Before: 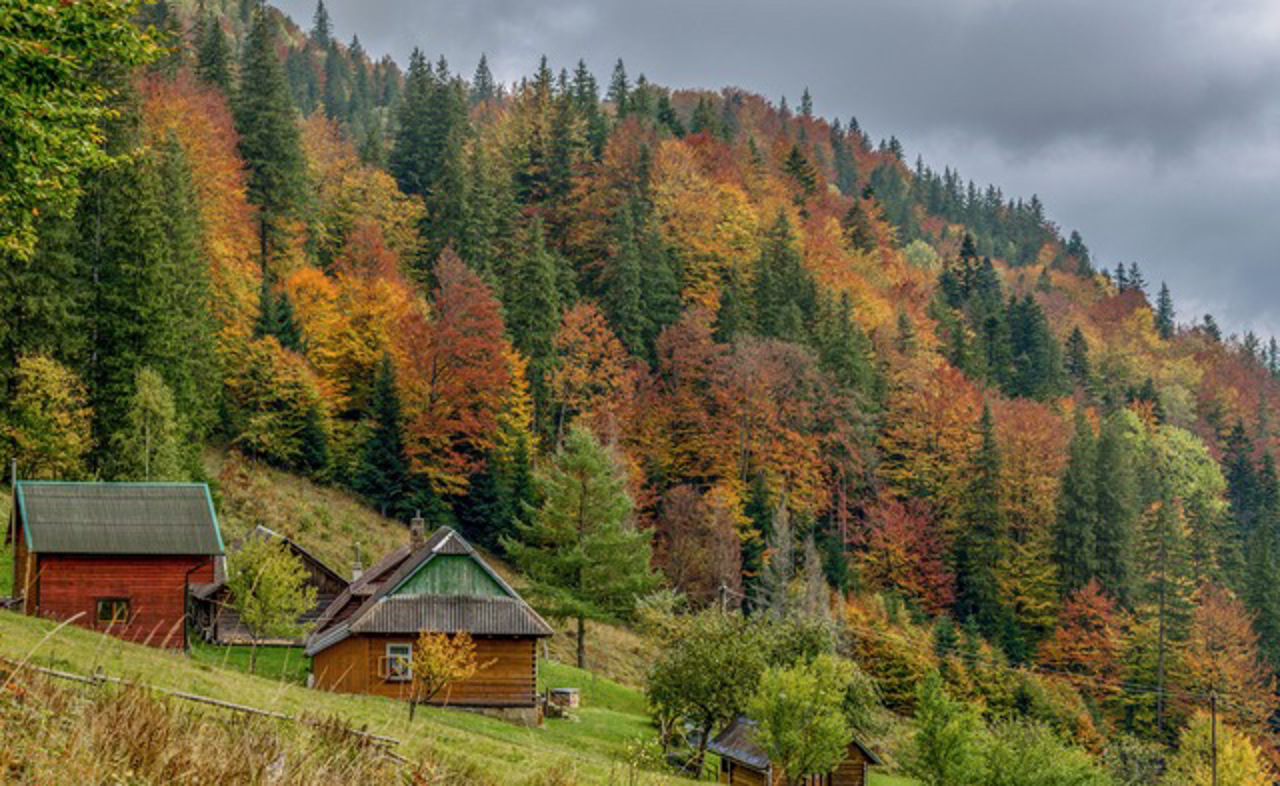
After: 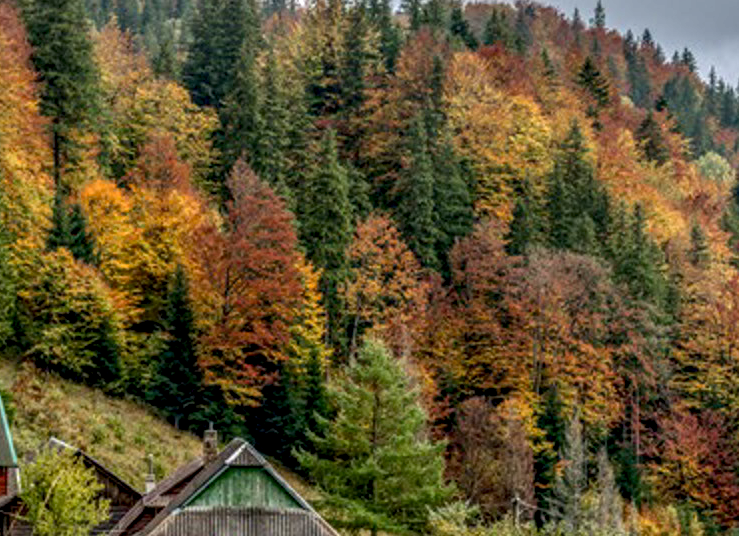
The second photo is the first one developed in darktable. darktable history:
local contrast: detail 150%
crop: left 16.202%, top 11.208%, right 26.045%, bottom 20.557%
